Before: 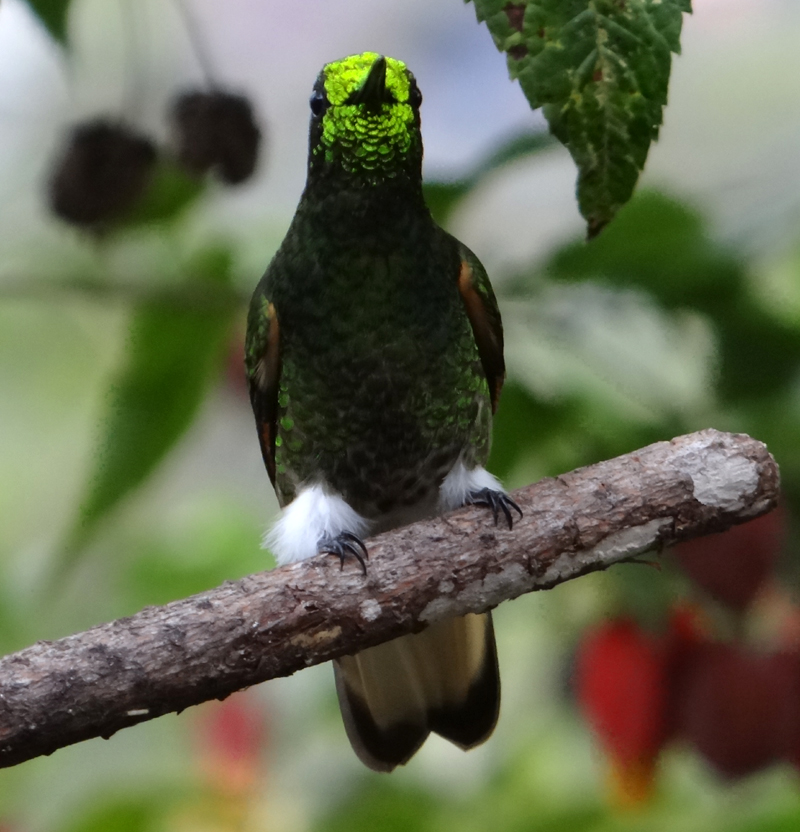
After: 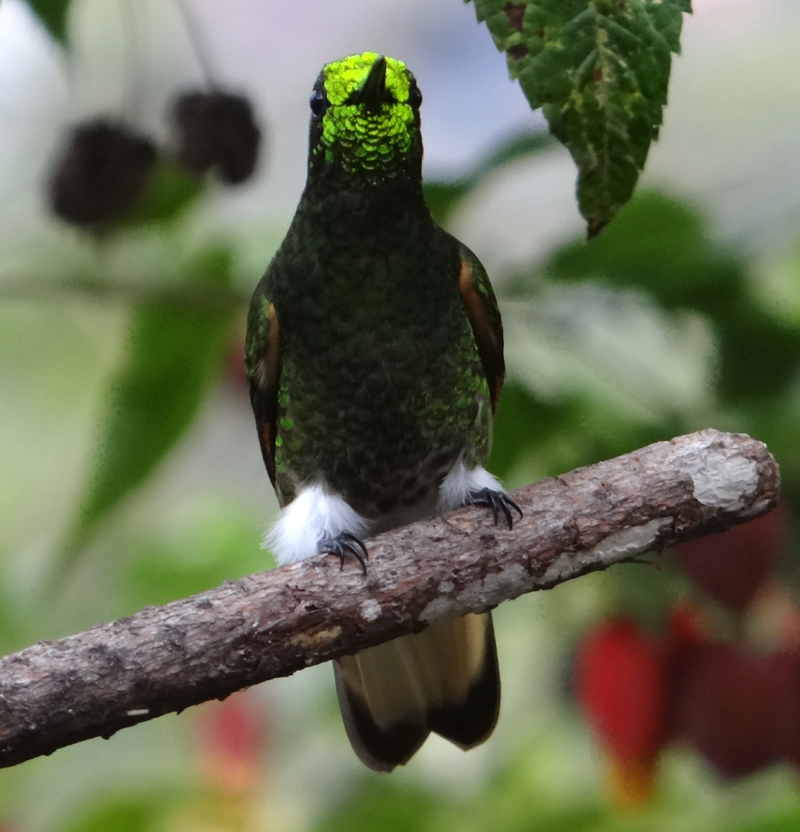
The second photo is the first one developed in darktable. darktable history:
exposure: black level correction -0.001, exposure 0.079 EV, compensate exposure bias true, compensate highlight preservation false
